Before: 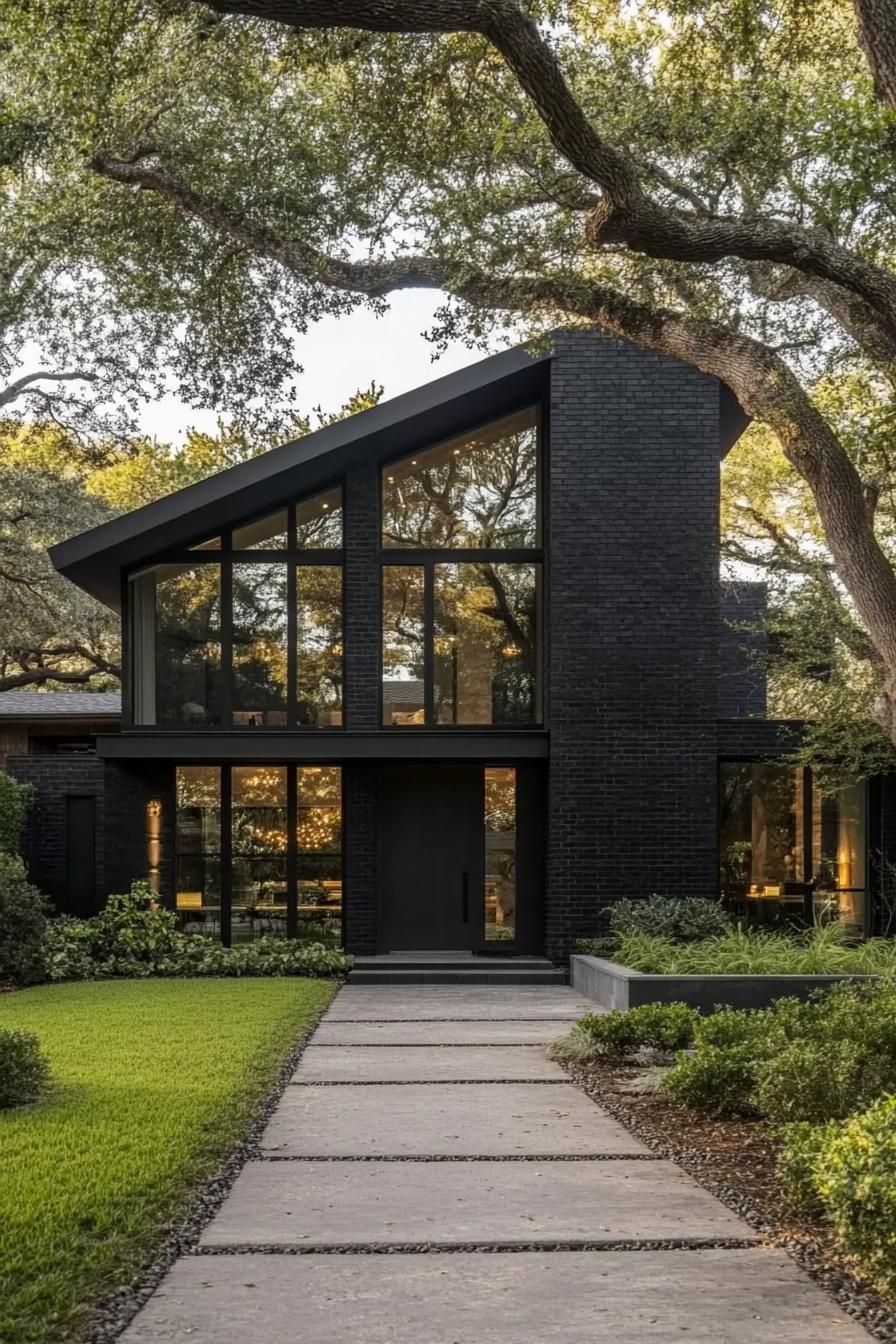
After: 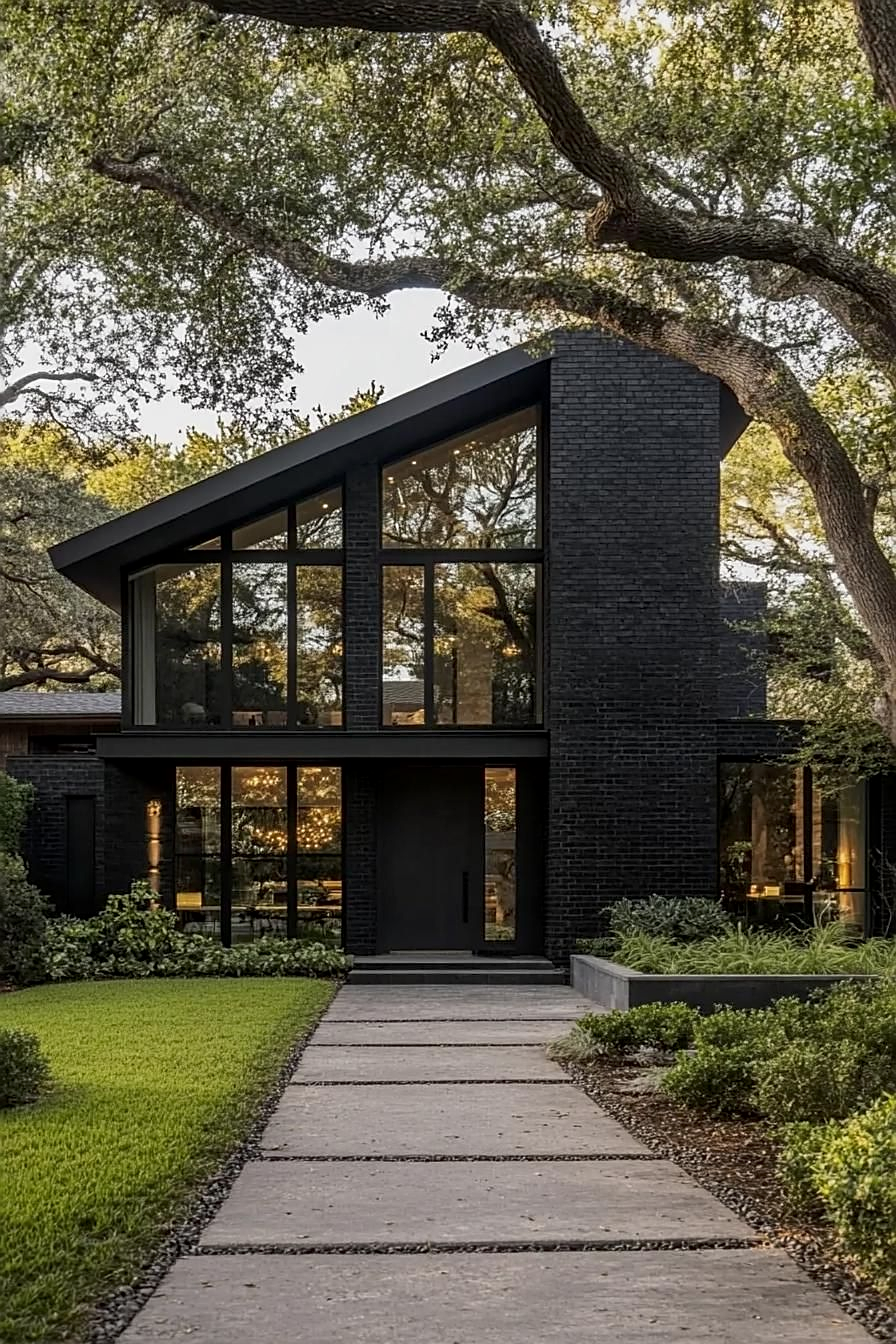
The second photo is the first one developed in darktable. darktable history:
local contrast: mode bilateral grid, contrast 20, coarseness 49, detail 119%, midtone range 0.2
exposure: exposure -0.242 EV, compensate exposure bias true, compensate highlight preservation false
sharpen: amount 0.535
